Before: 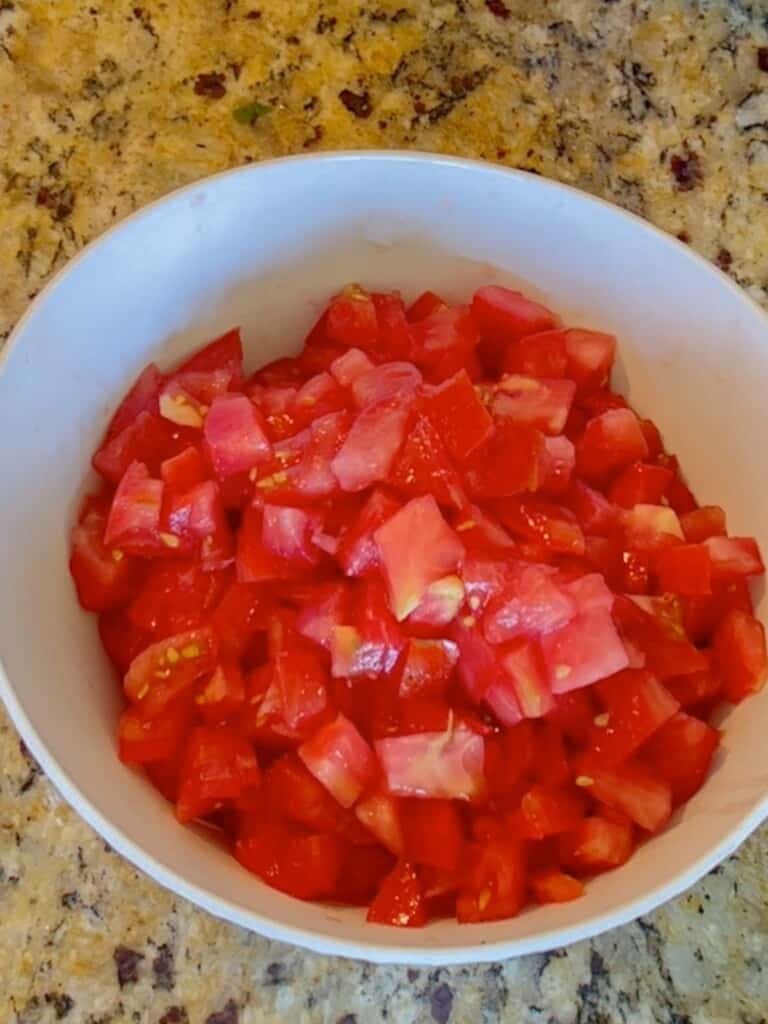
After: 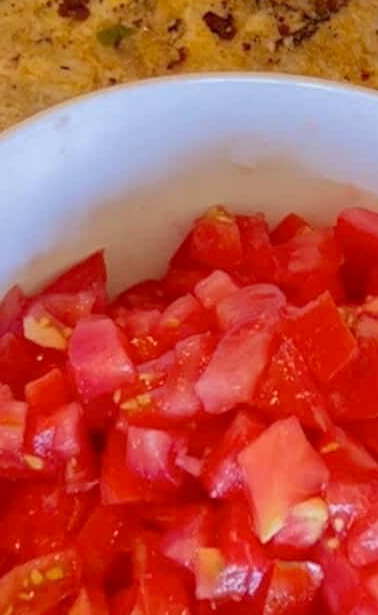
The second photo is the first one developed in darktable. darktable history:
exposure: compensate exposure bias true, compensate highlight preservation false
crop: left 17.835%, top 7.675%, right 32.881%, bottom 32.213%
rgb levels: mode RGB, independent channels, levels [[0, 0.474, 1], [0, 0.5, 1], [0, 0.5, 1]]
